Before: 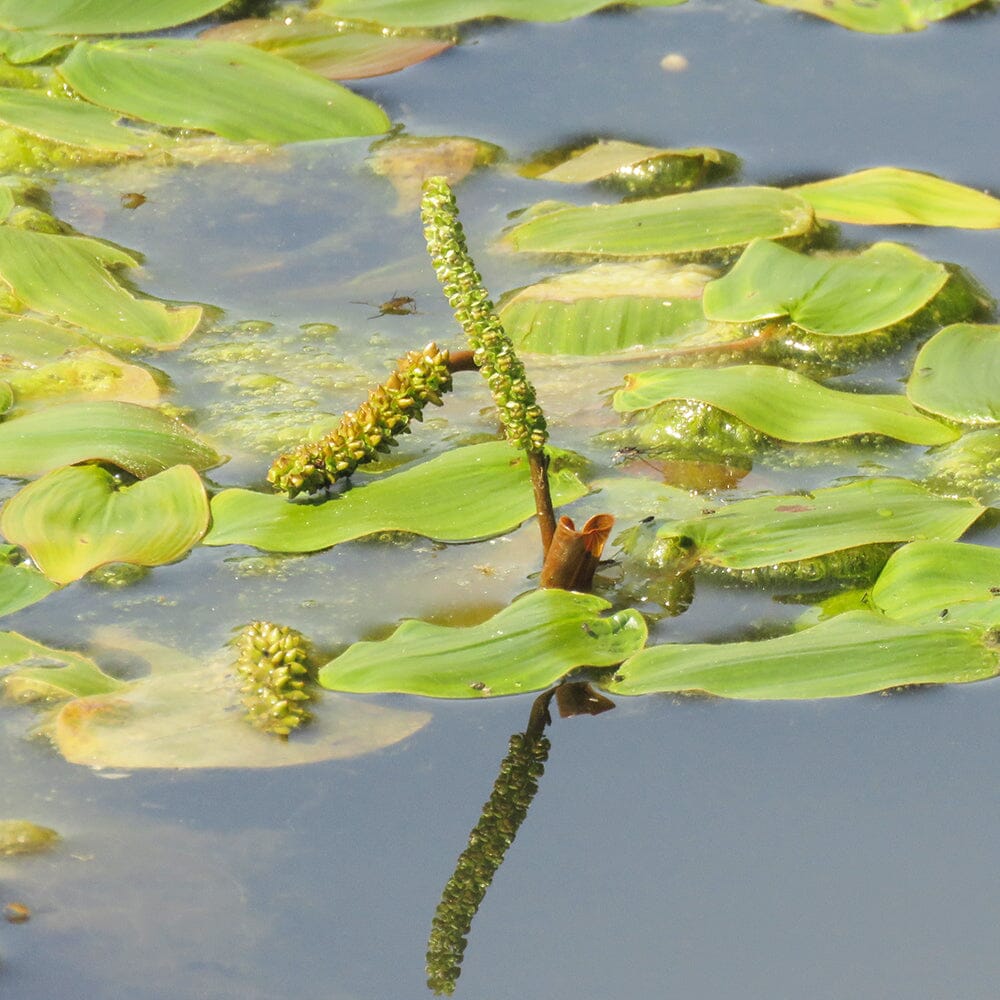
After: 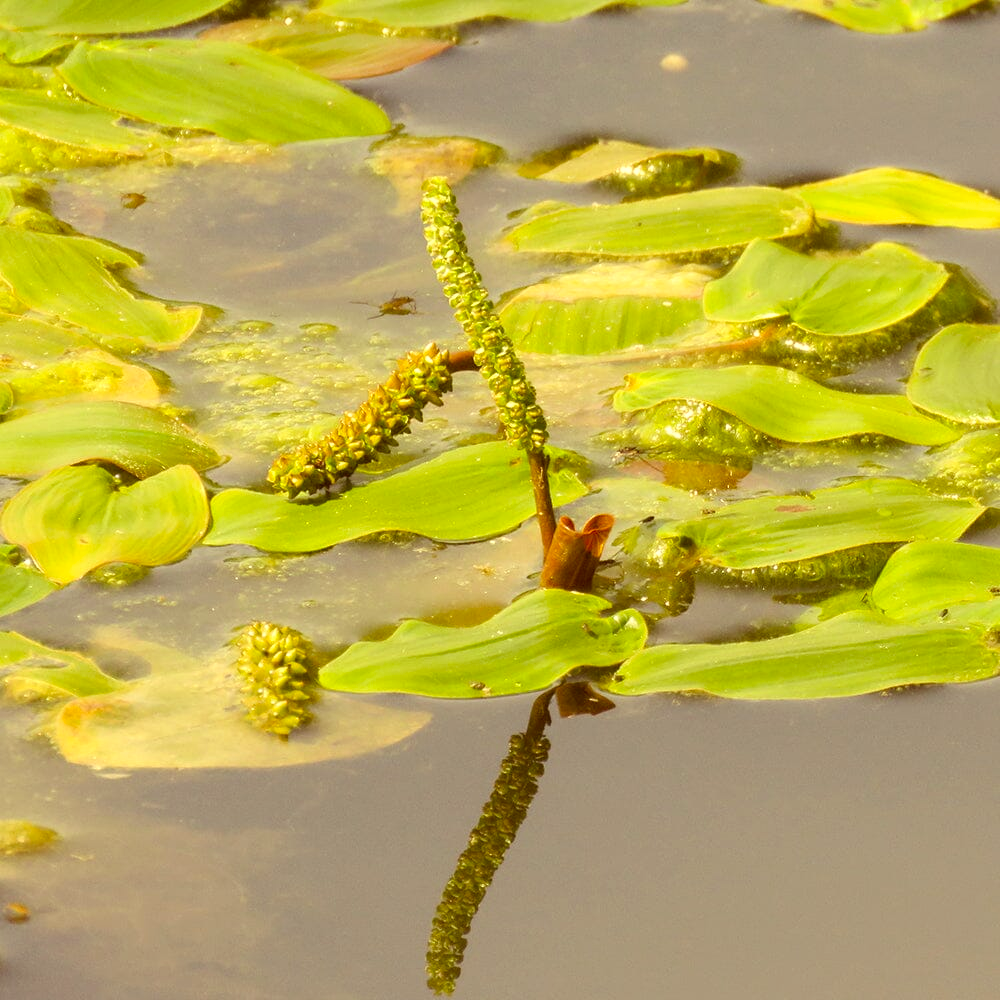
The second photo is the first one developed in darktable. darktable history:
tone equalizer: on, module defaults
color correction: highlights a* 1.02, highlights b* 24.98, shadows a* 16.31, shadows b* 24.58
exposure: exposure 0.163 EV, compensate exposure bias true, compensate highlight preservation false
